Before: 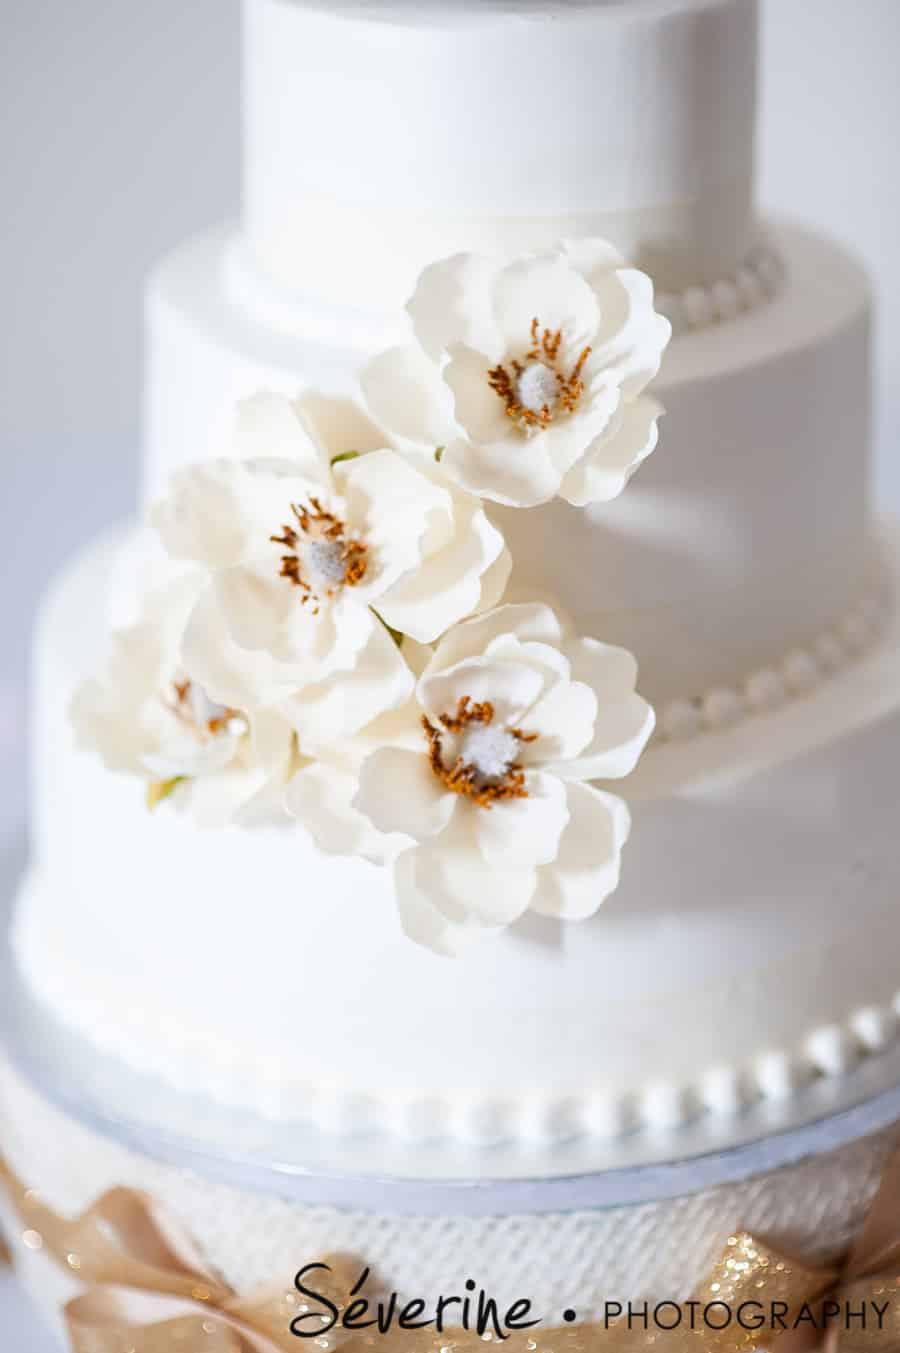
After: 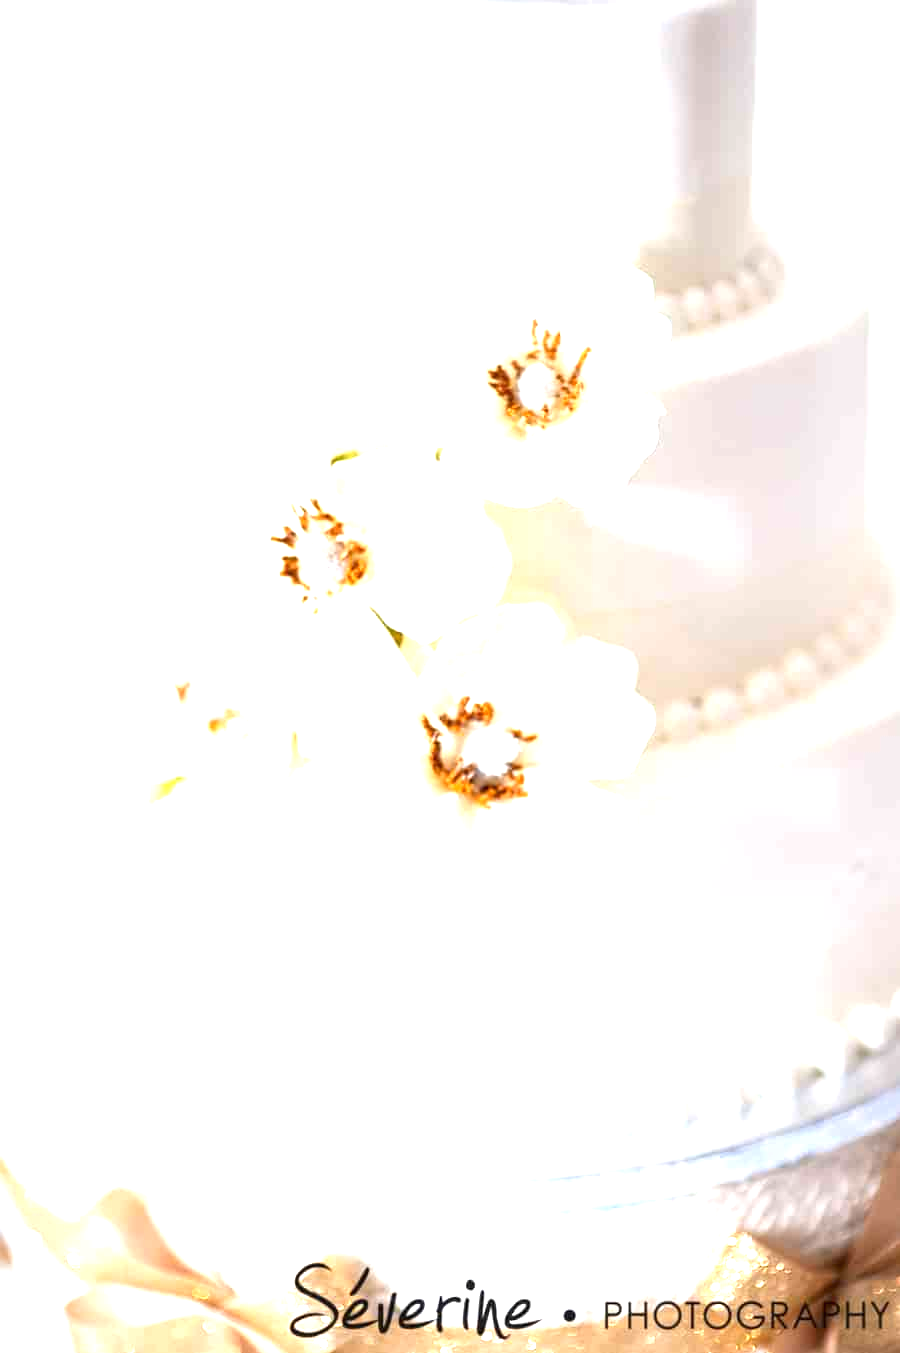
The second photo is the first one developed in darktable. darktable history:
exposure: black level correction 0, exposure 1.47 EV, compensate exposure bias true, compensate highlight preservation false
